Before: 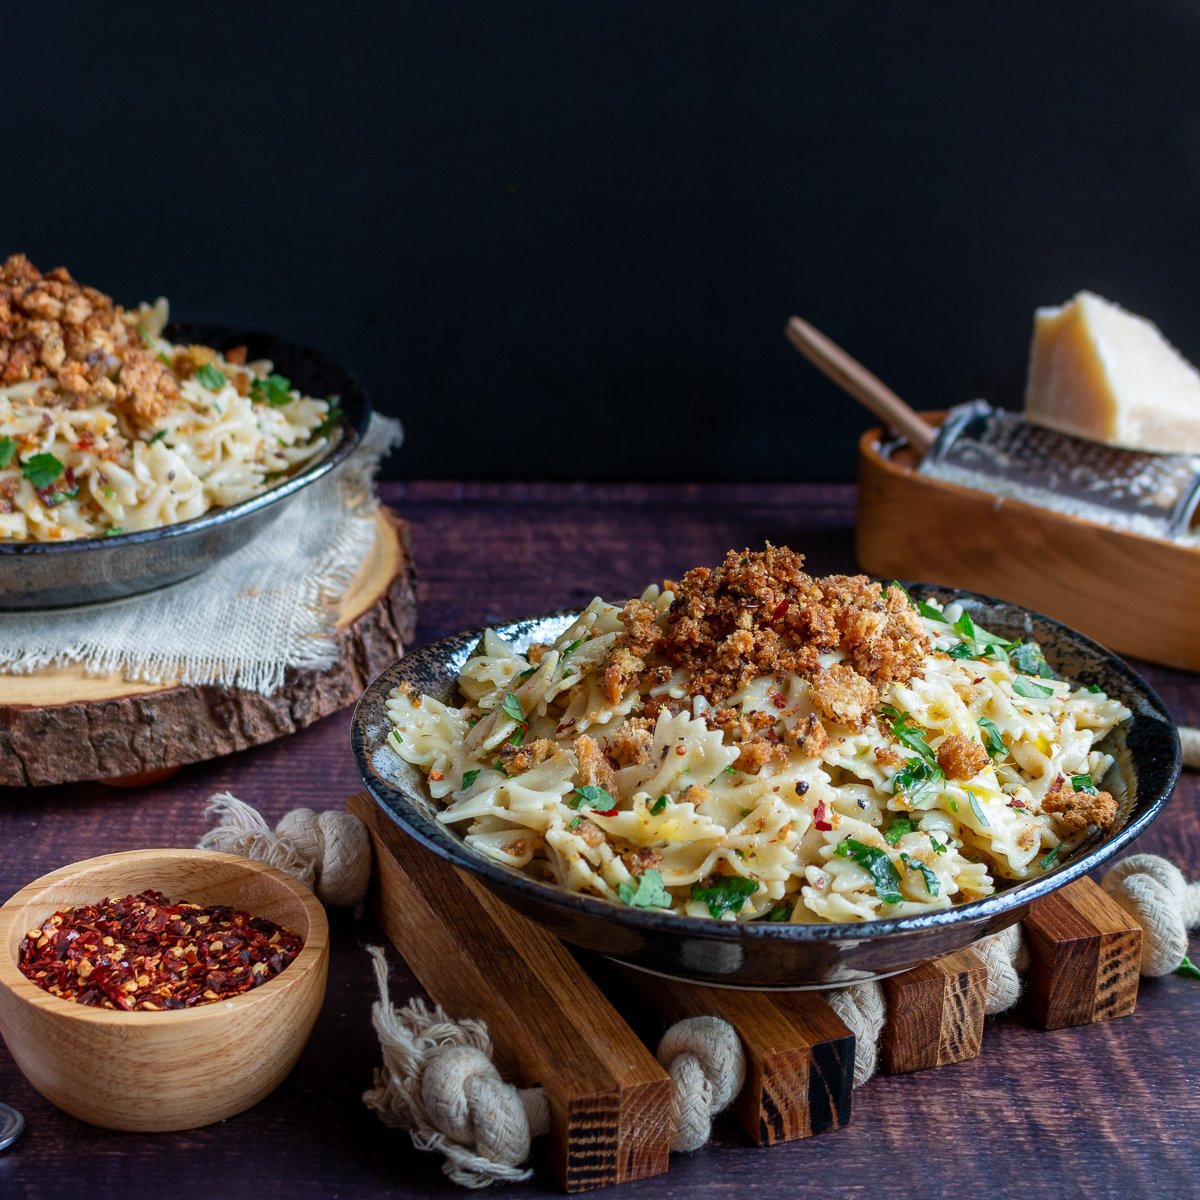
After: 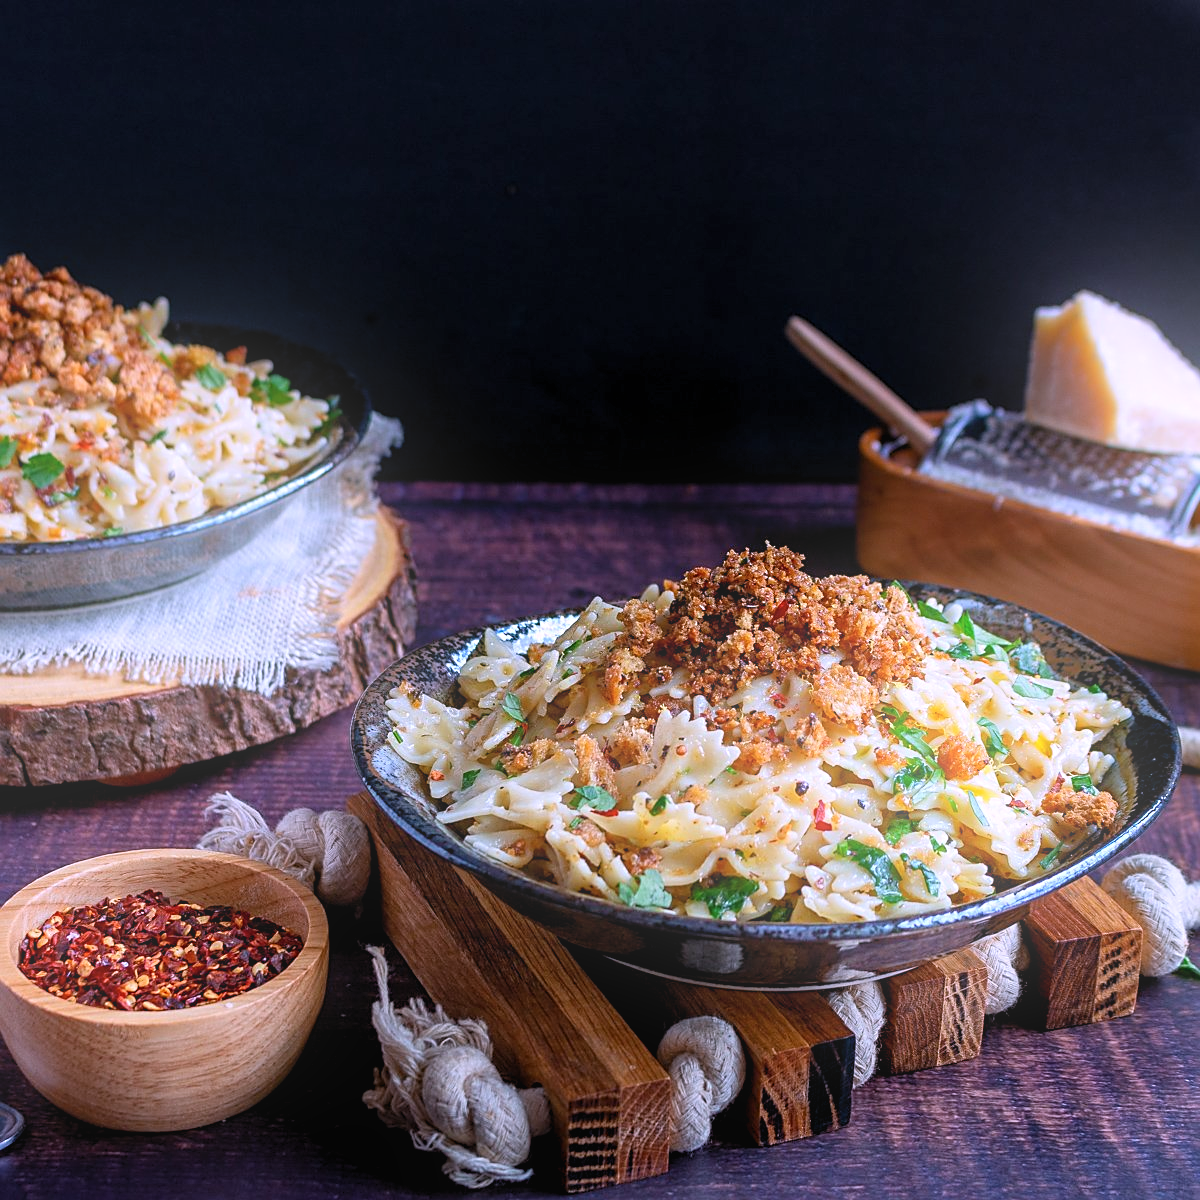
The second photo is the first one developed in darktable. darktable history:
bloom: threshold 82.5%, strength 16.25%
sharpen: on, module defaults
levels: levels [0.018, 0.493, 1]
white balance: red 1.042, blue 1.17
